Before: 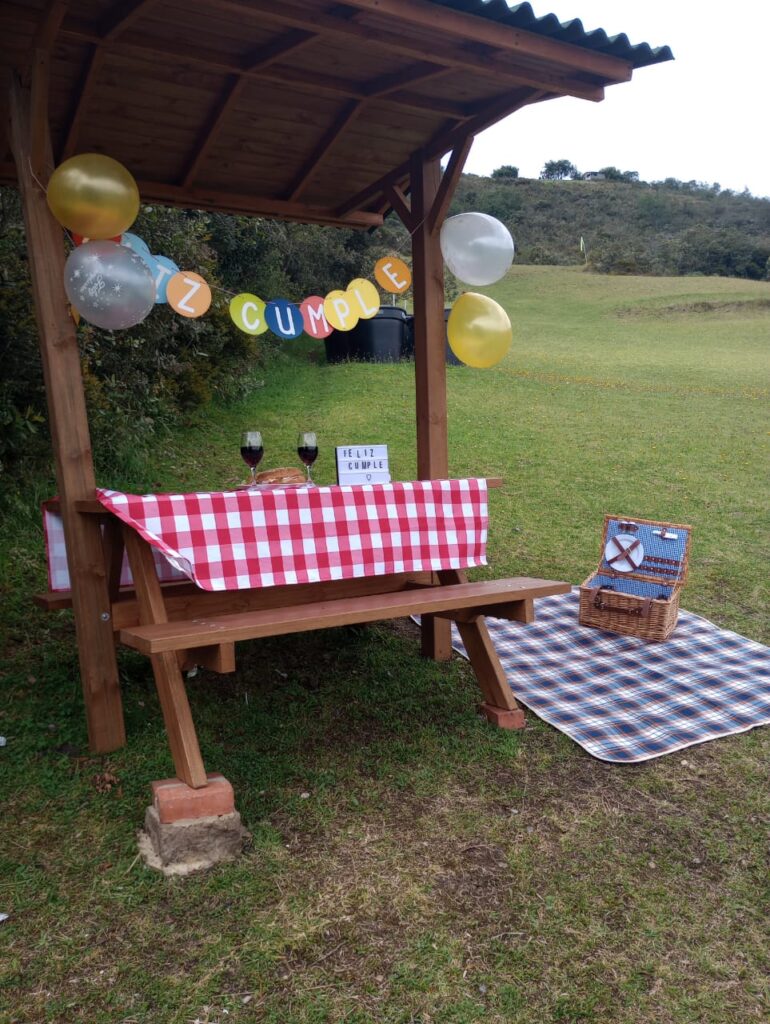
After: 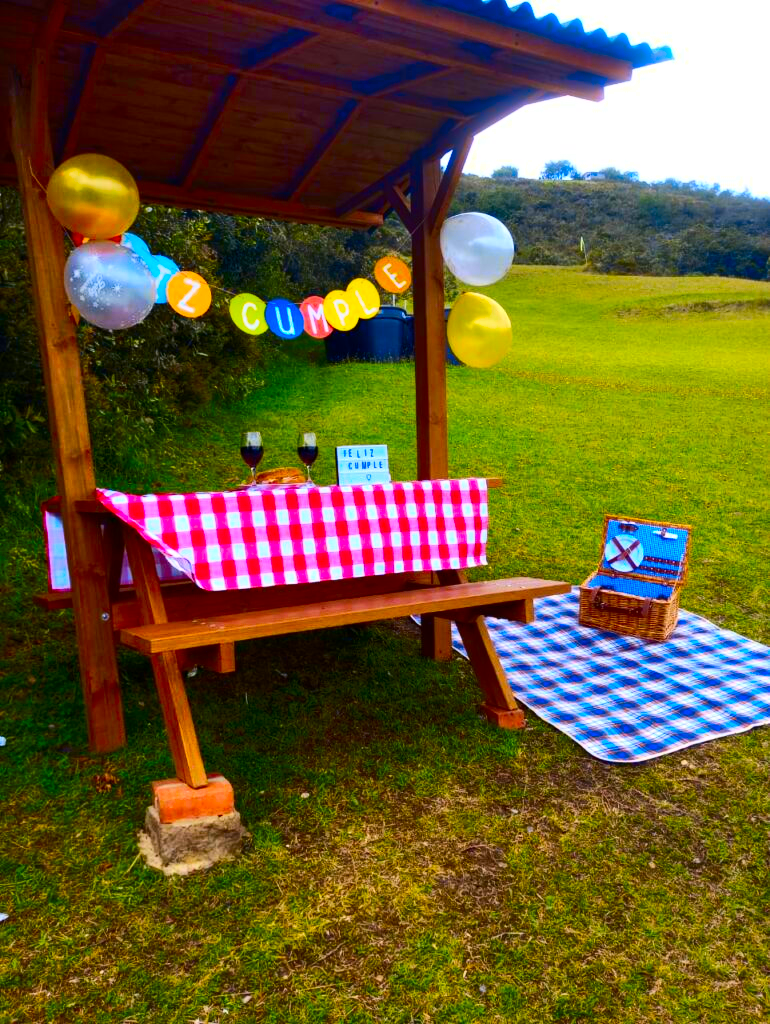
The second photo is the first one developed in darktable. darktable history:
bloom: size 3%, threshold 100%, strength 0%
contrast brightness saturation: contrast 0.26, brightness 0.02, saturation 0.87
tone equalizer: on, module defaults
color contrast: green-magenta contrast 1.12, blue-yellow contrast 1.95, unbound 0
shadows and highlights: soften with gaussian
